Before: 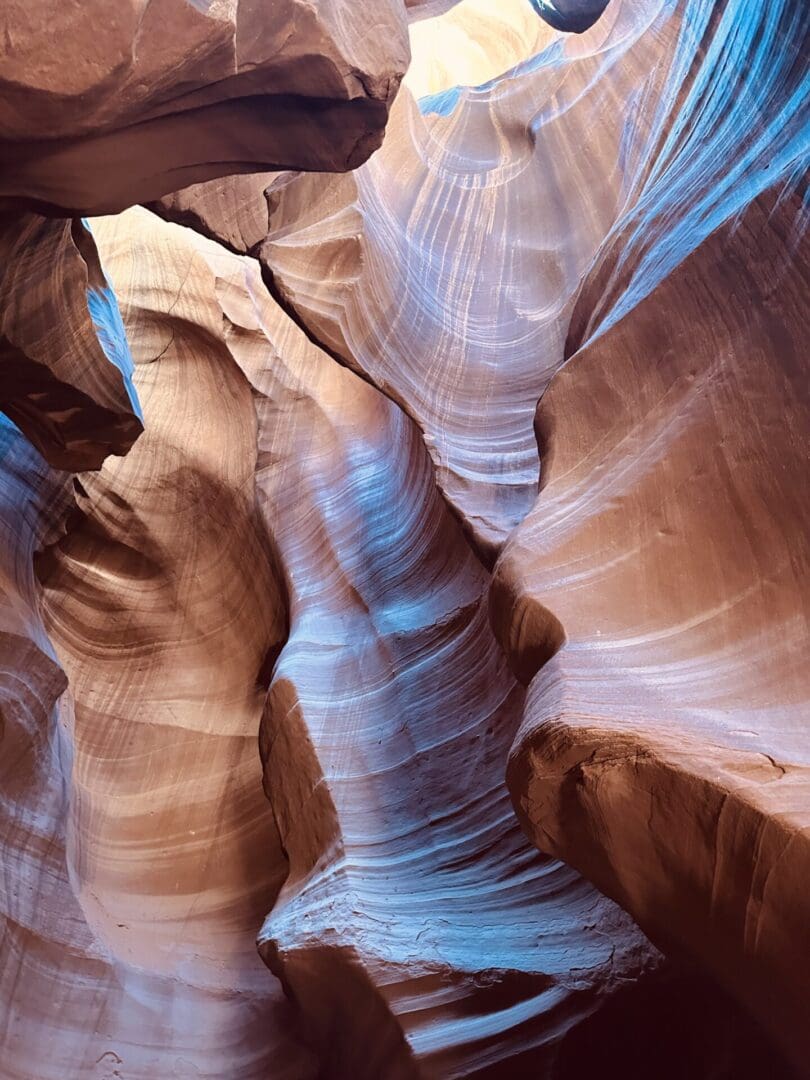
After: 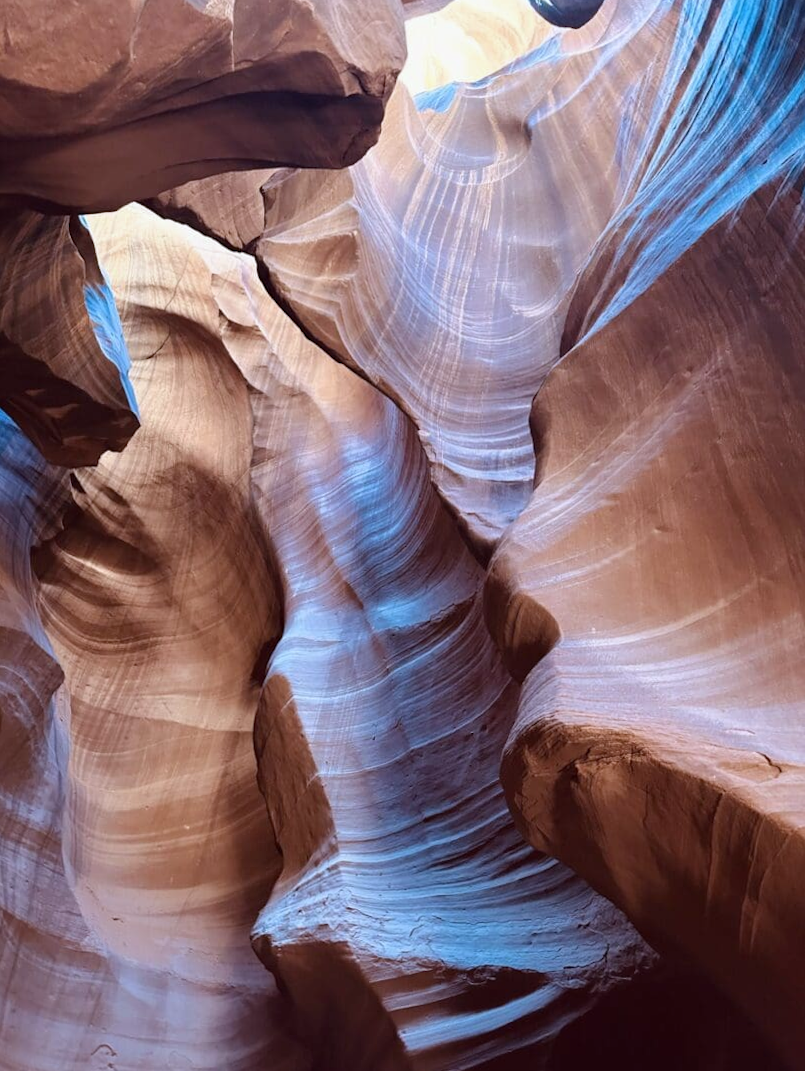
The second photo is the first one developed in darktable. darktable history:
white balance: red 0.974, blue 1.044
rotate and perspective: rotation 0.192°, lens shift (horizontal) -0.015, crop left 0.005, crop right 0.996, crop top 0.006, crop bottom 0.99
